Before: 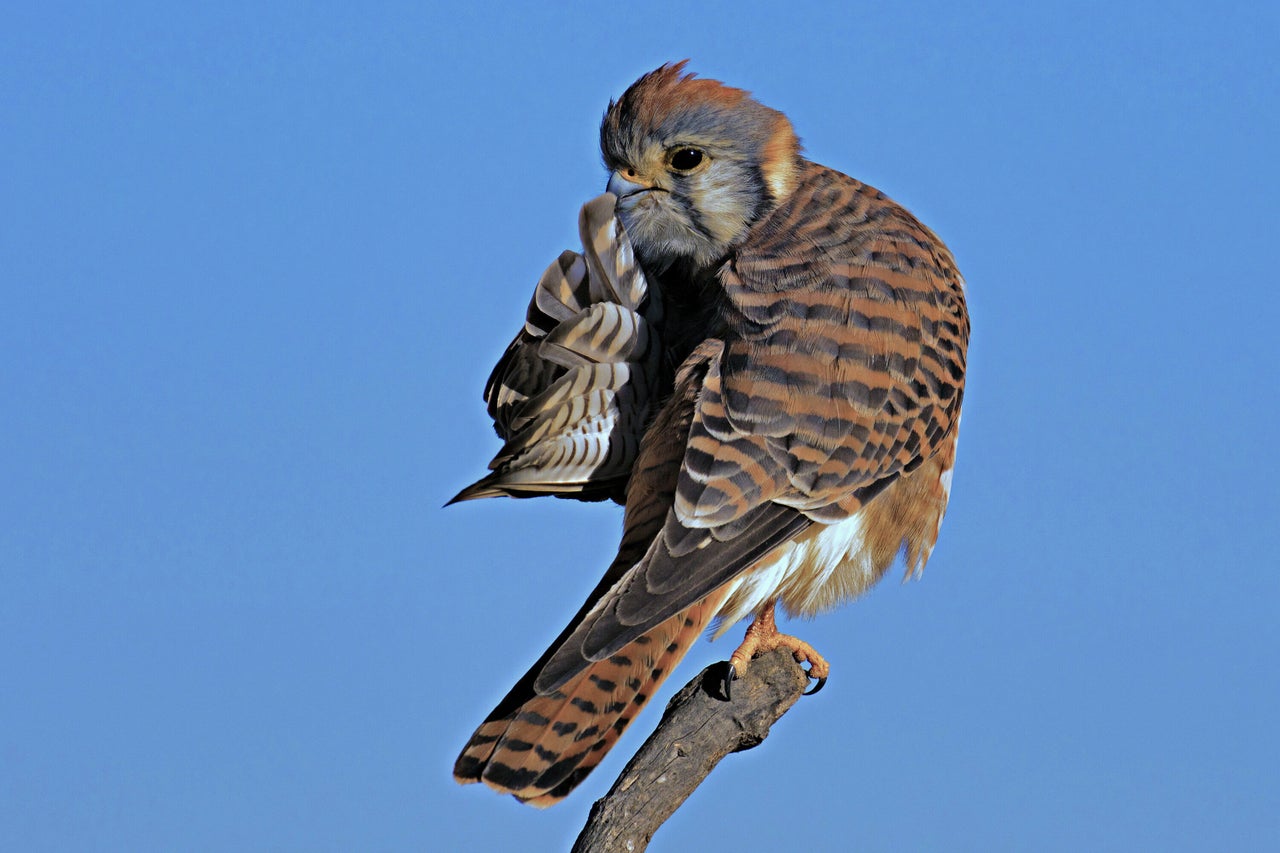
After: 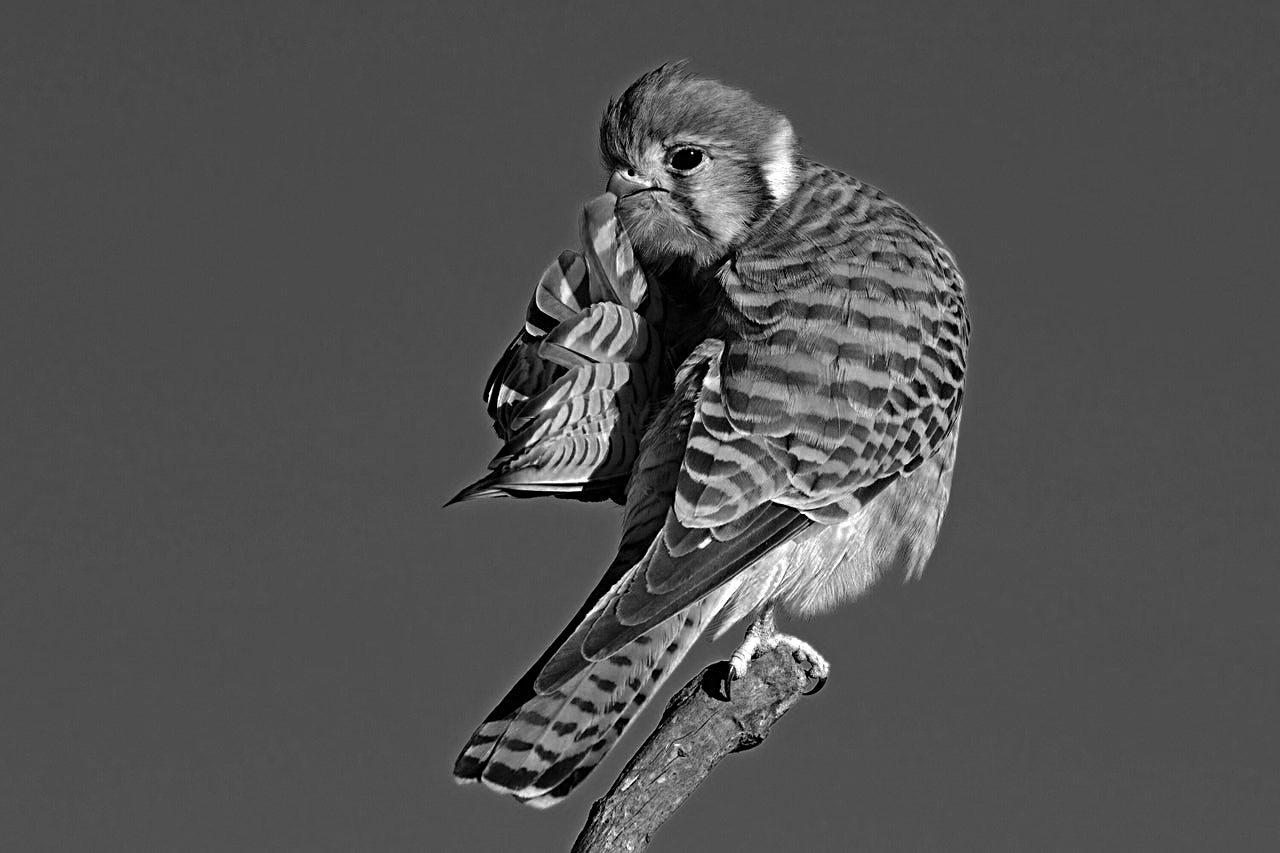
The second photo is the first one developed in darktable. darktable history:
sharpen: on, module defaults
color zones: curves: ch0 [(0, 0.554) (0.146, 0.662) (0.293, 0.86) (0.503, 0.774) (0.637, 0.106) (0.74, 0.072) (0.866, 0.488) (0.998, 0.569)]; ch1 [(0, 0) (0.143, 0) (0.286, 0) (0.429, 0) (0.571, 0) (0.714, 0) (0.857, 0)]
